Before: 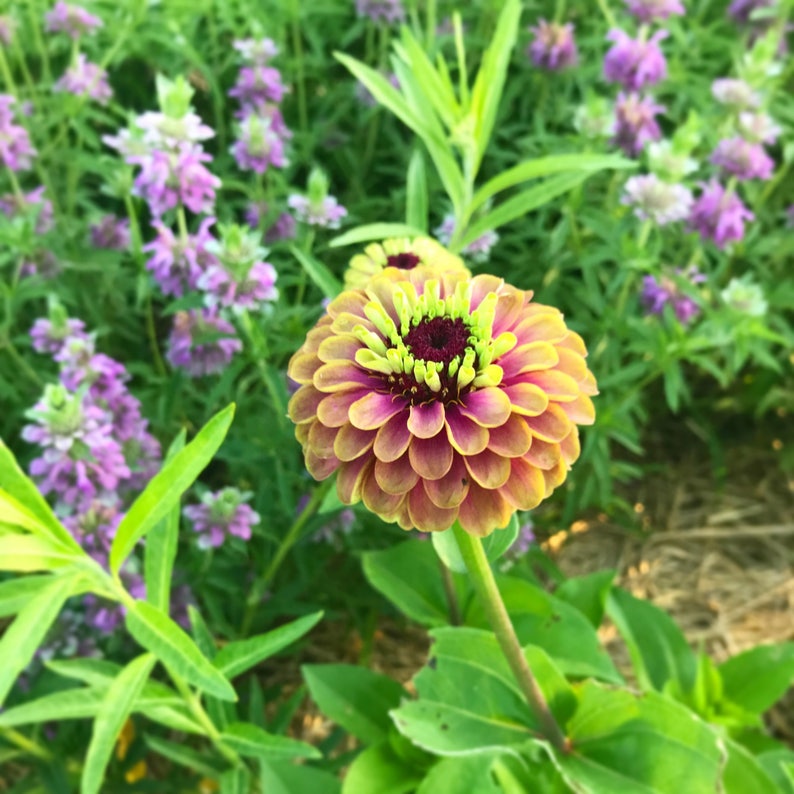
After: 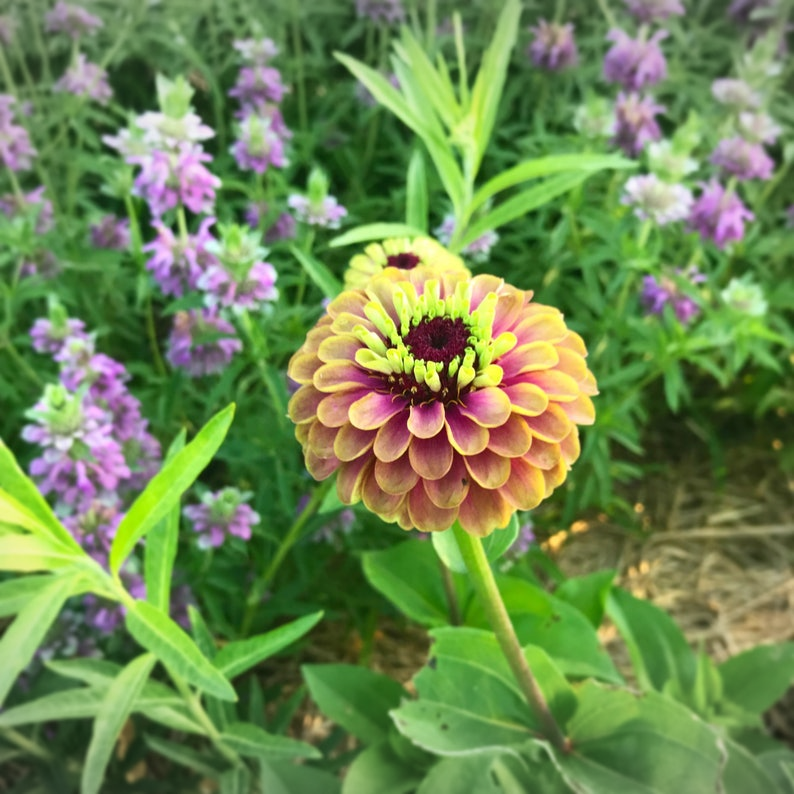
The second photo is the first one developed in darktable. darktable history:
vignetting: fall-off start 97.89%, fall-off radius 100.1%, saturation -0.654, width/height ratio 1.365, unbound false
